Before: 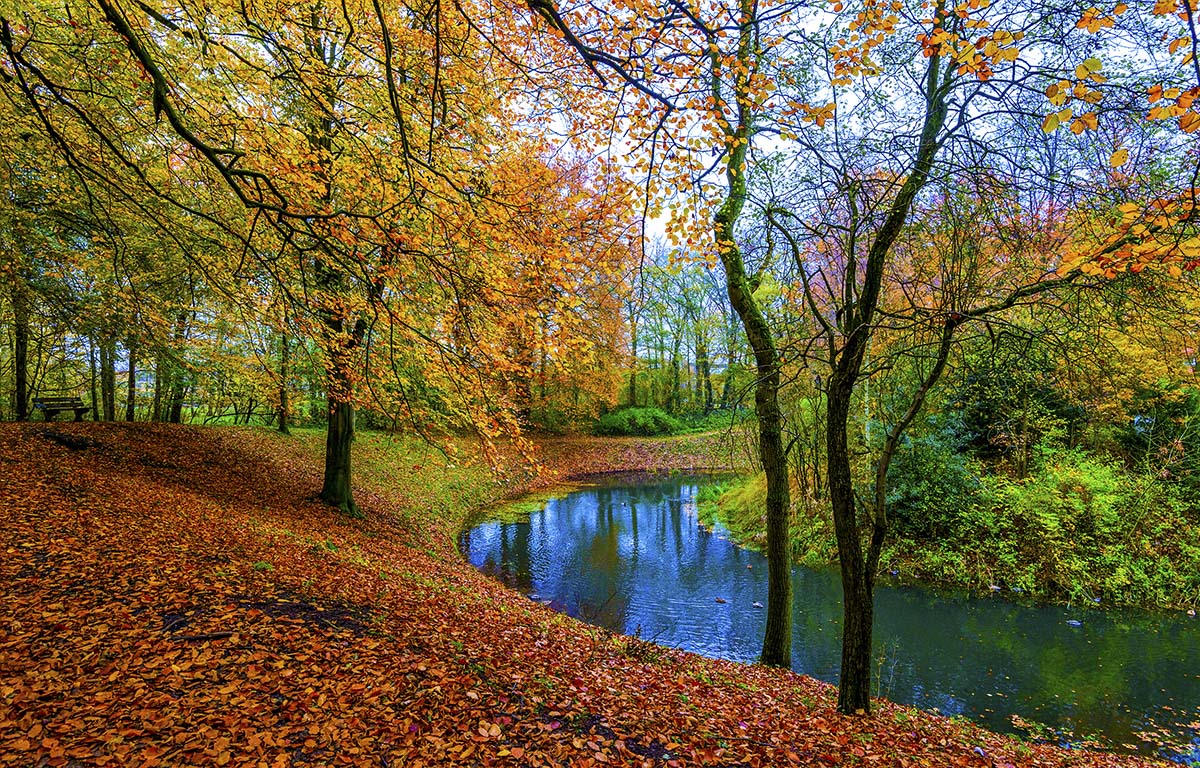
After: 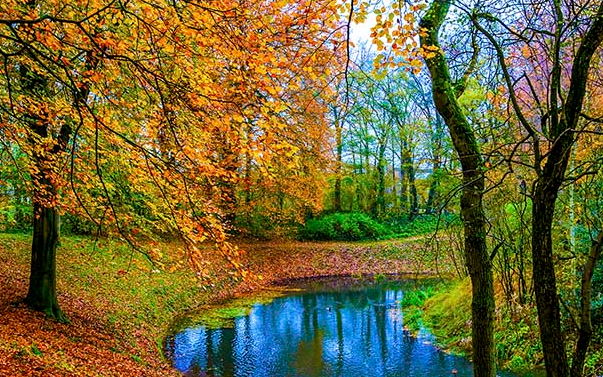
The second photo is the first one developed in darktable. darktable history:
crop: left 24.604%, top 25.46%, right 25.079%, bottom 25.385%
